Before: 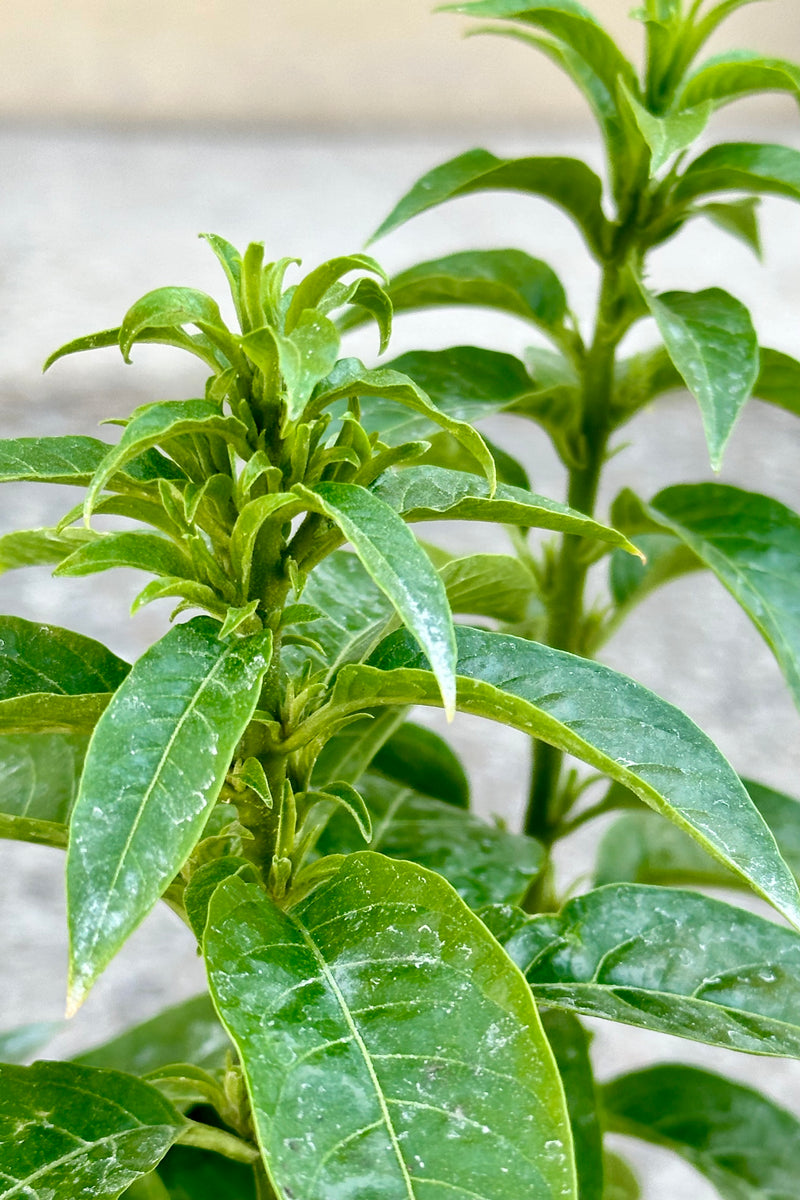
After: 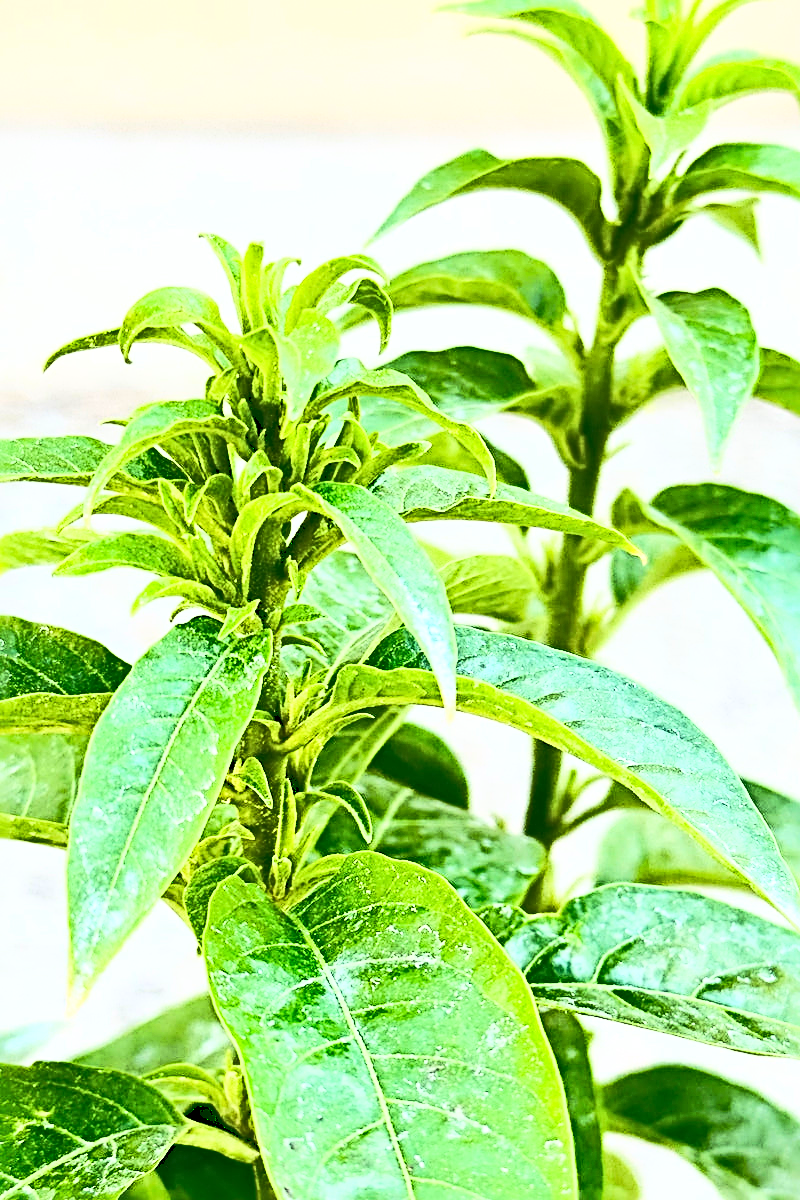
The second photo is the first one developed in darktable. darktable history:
base curve: curves: ch0 [(0, 0.015) (0.085, 0.116) (0.134, 0.298) (0.19, 0.545) (0.296, 0.764) (0.599, 0.982) (1, 1)]
sharpen: radius 3.657, amount 0.938
